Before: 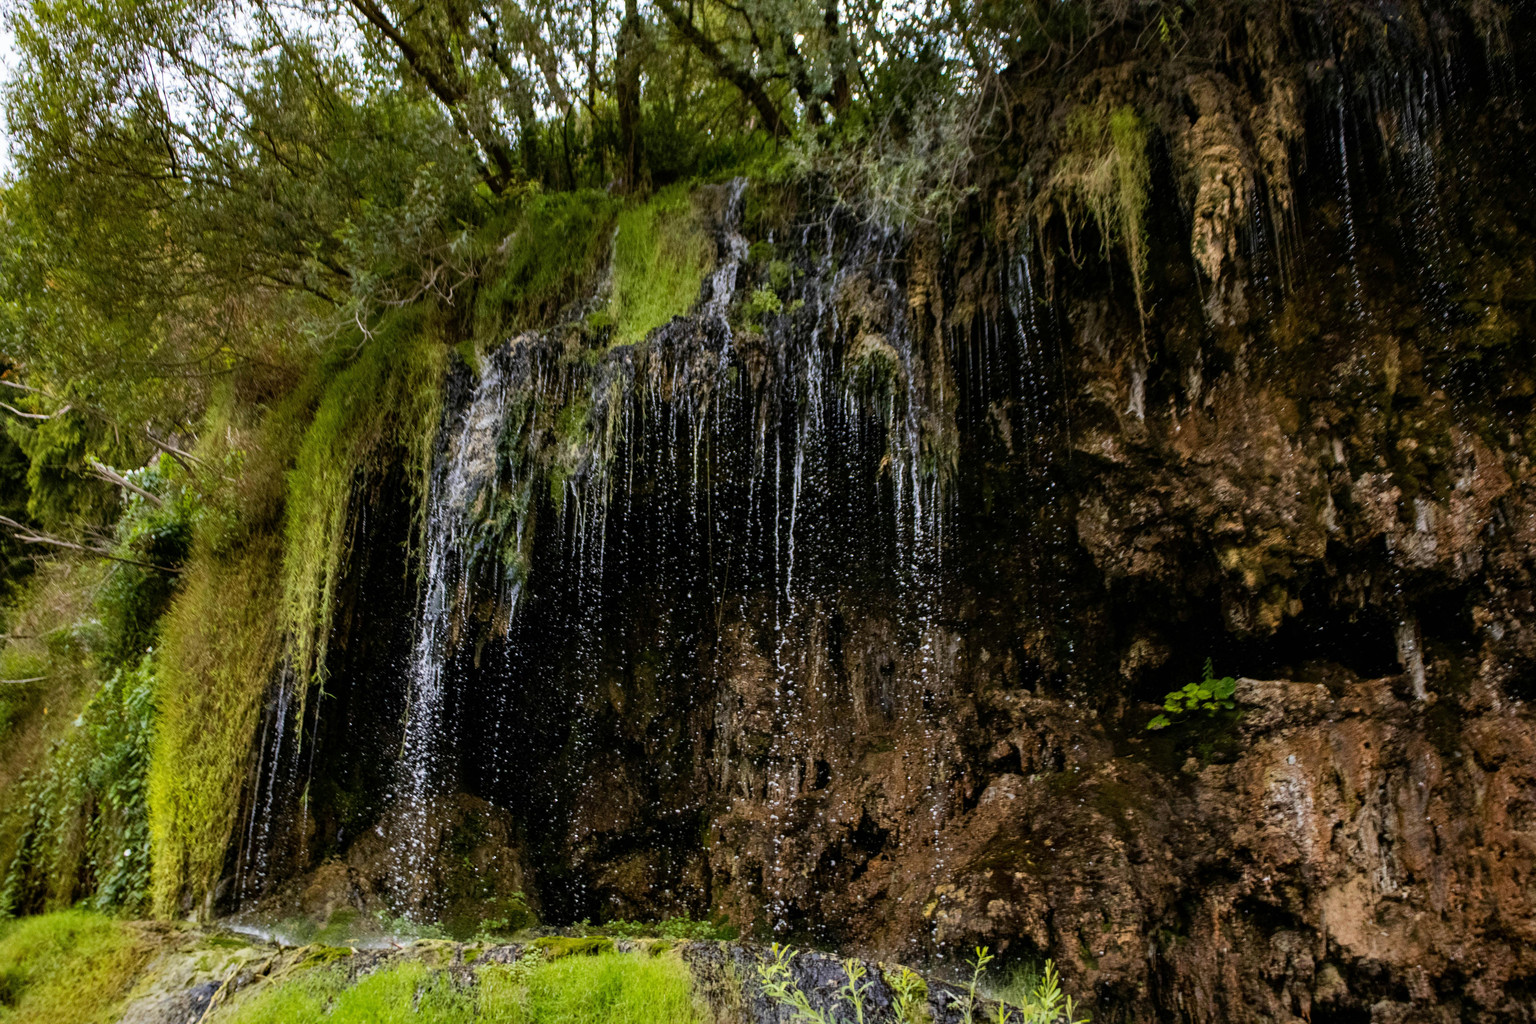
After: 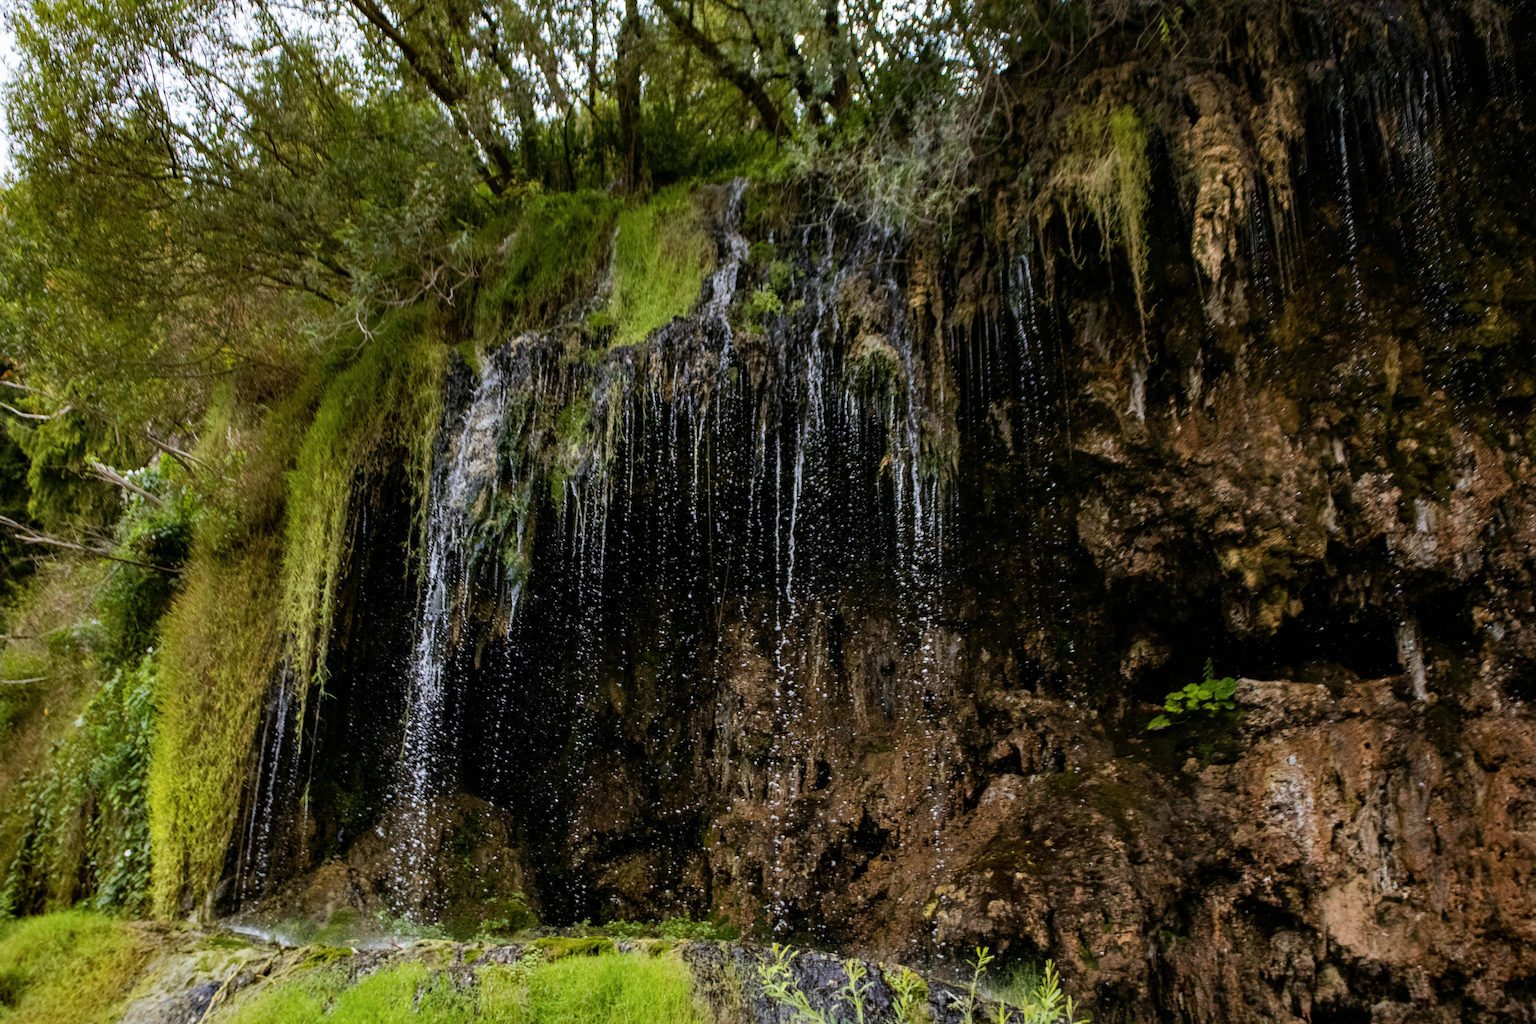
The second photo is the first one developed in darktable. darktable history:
split-toning: shadows › hue 220°, shadows › saturation 0.64, highlights › hue 220°, highlights › saturation 0.64, balance 0, compress 5.22% | blend: blend mode normal, opacity 5%; mask: uniform (no mask)
